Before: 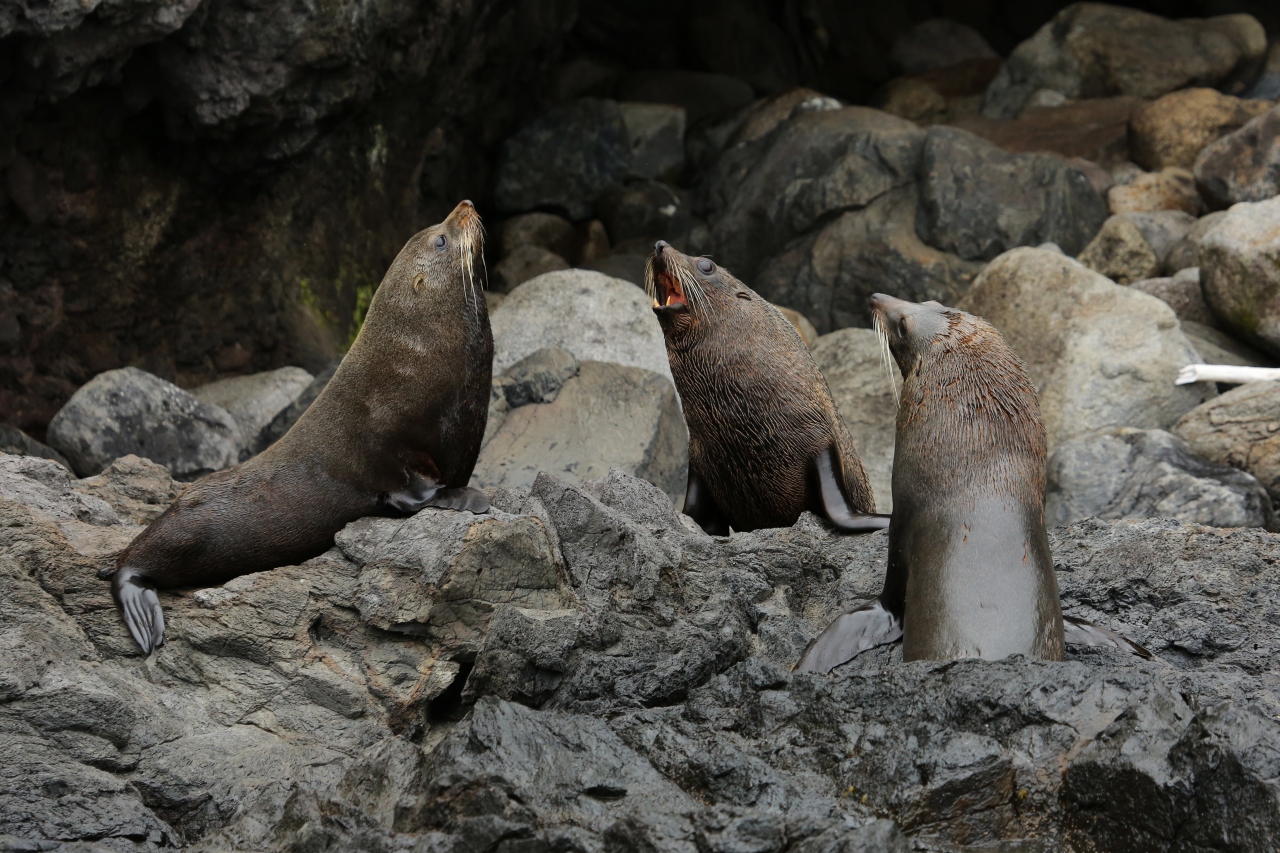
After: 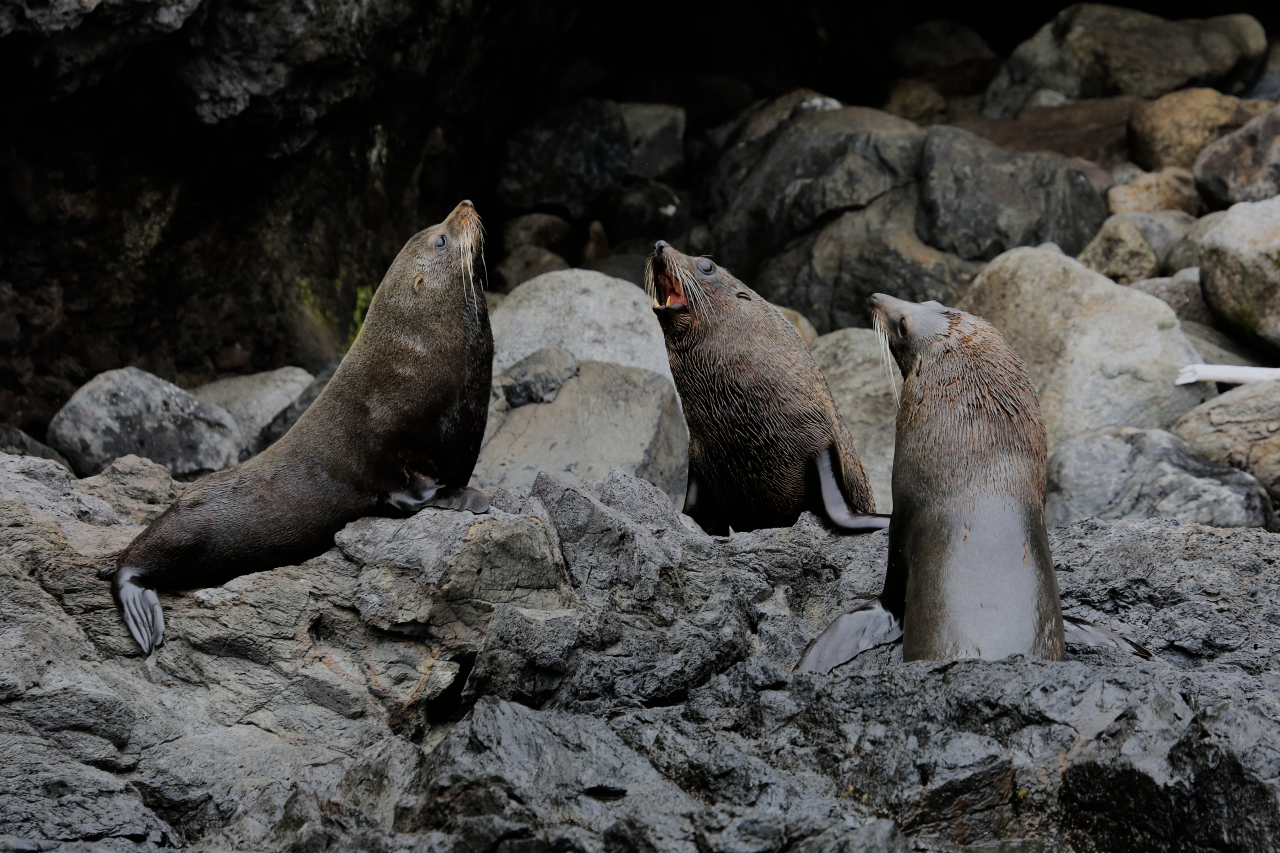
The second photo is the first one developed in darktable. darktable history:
white balance: red 0.984, blue 1.059
filmic rgb: black relative exposure -7.65 EV, white relative exposure 4.56 EV, hardness 3.61
